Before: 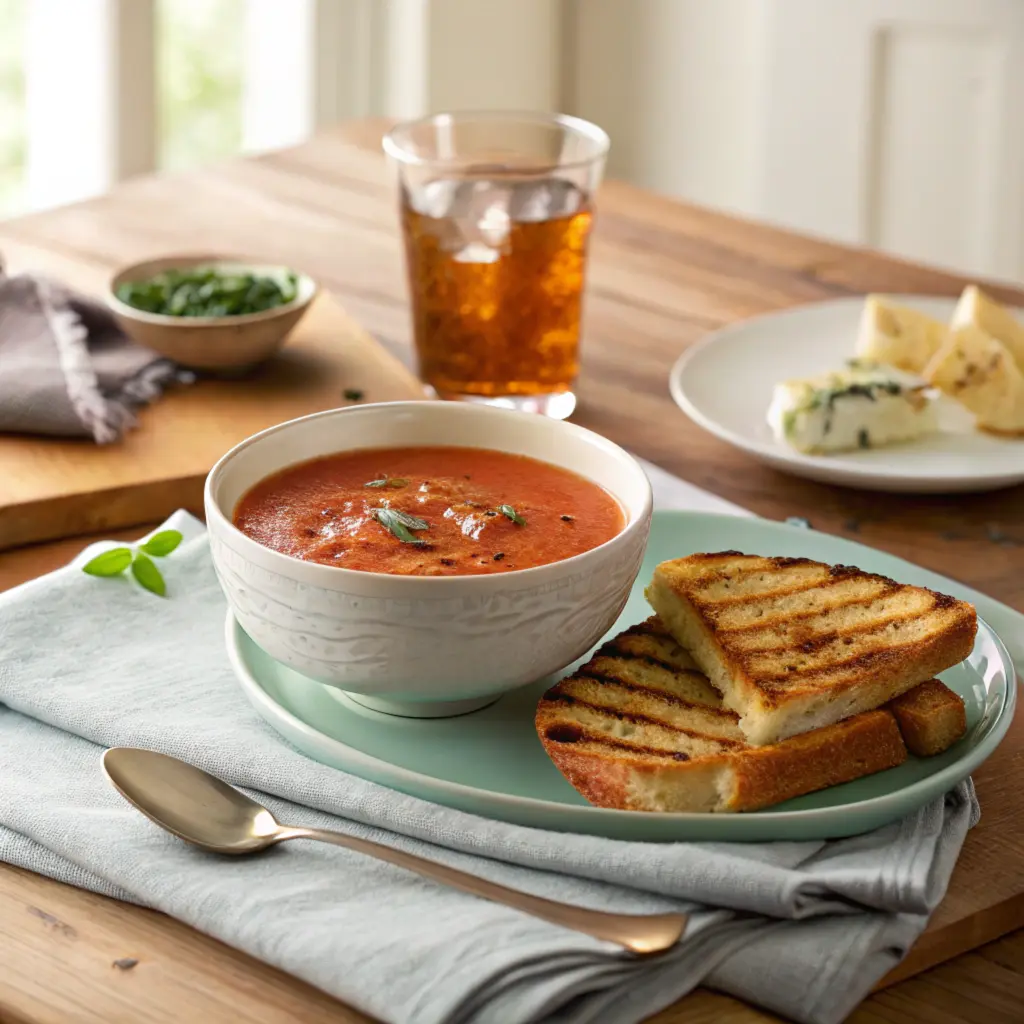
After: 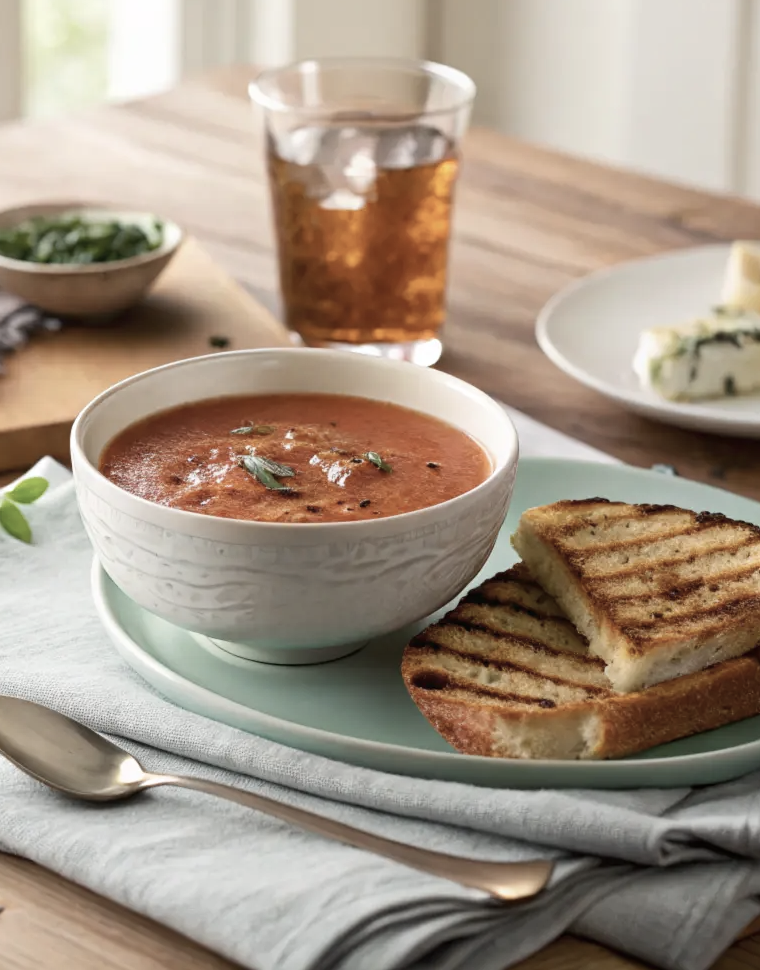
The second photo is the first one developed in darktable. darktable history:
crop and rotate: left 13.15%, top 5.251%, right 12.609%
contrast brightness saturation: contrast 0.1, saturation -0.36
